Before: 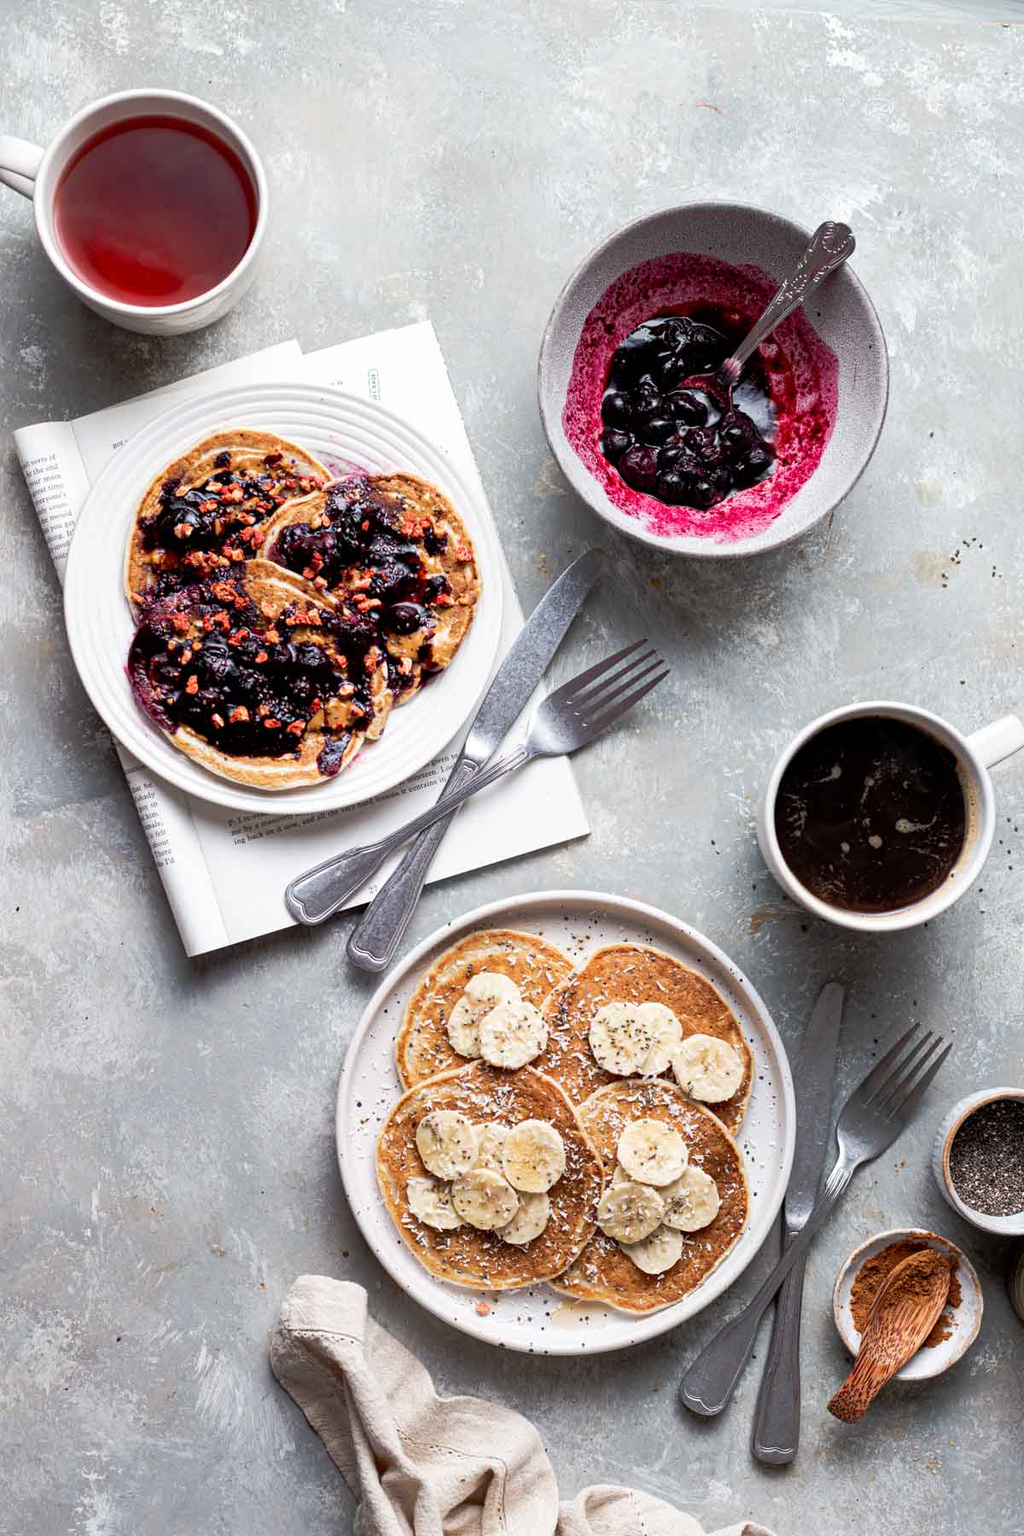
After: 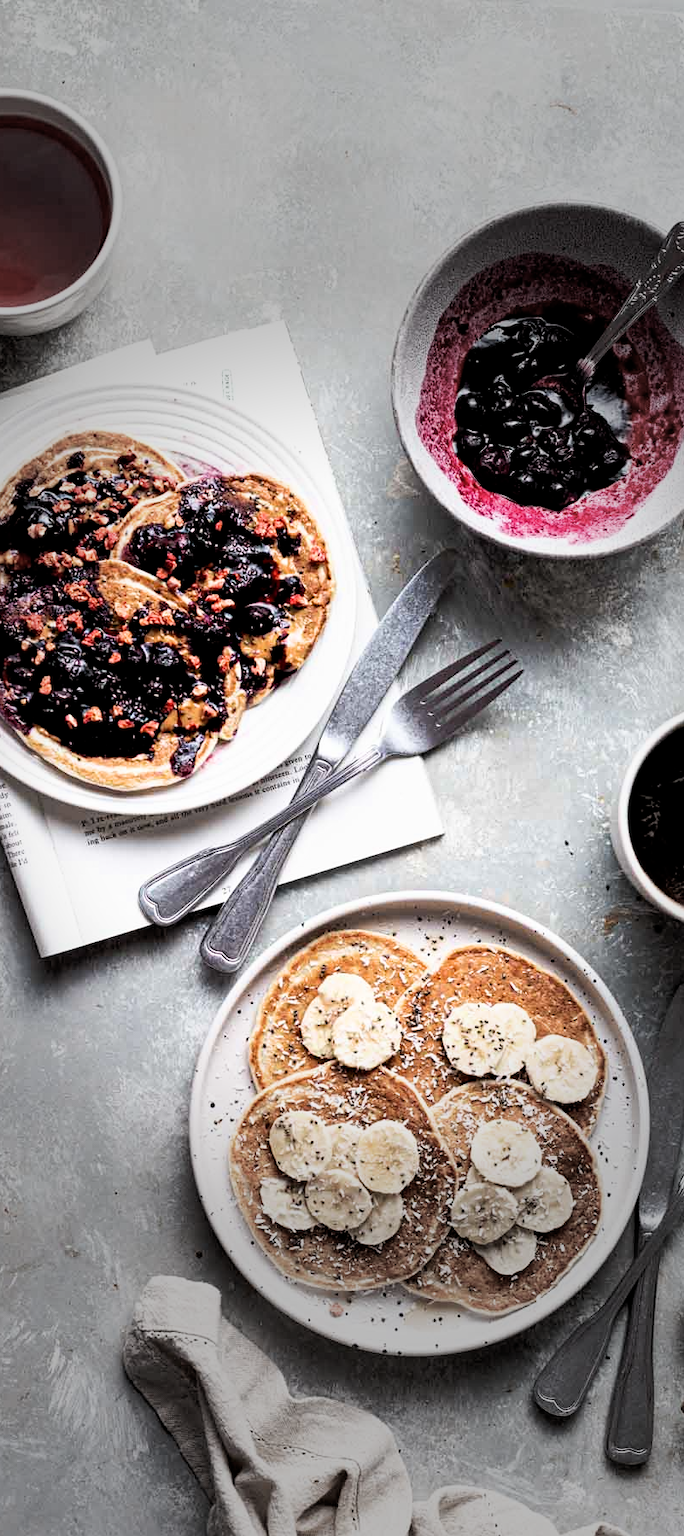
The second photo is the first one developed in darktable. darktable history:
vignetting: fall-off start 31.58%, fall-off radius 35.08%, dithering 16-bit output, unbound false
contrast equalizer: y [[0.5, 0.502, 0.506, 0.511, 0.52, 0.537], [0.5 ×6], [0.505, 0.509, 0.518, 0.534, 0.553, 0.561], [0 ×6], [0 ×6]]
crop and rotate: left 14.416%, right 18.741%
filmic rgb: black relative exposure -8.71 EV, white relative exposure 2.66 EV, target black luminance 0%, target white luminance 99.943%, hardness 6.27, latitude 75.31%, contrast 1.32, highlights saturation mix -5.74%
